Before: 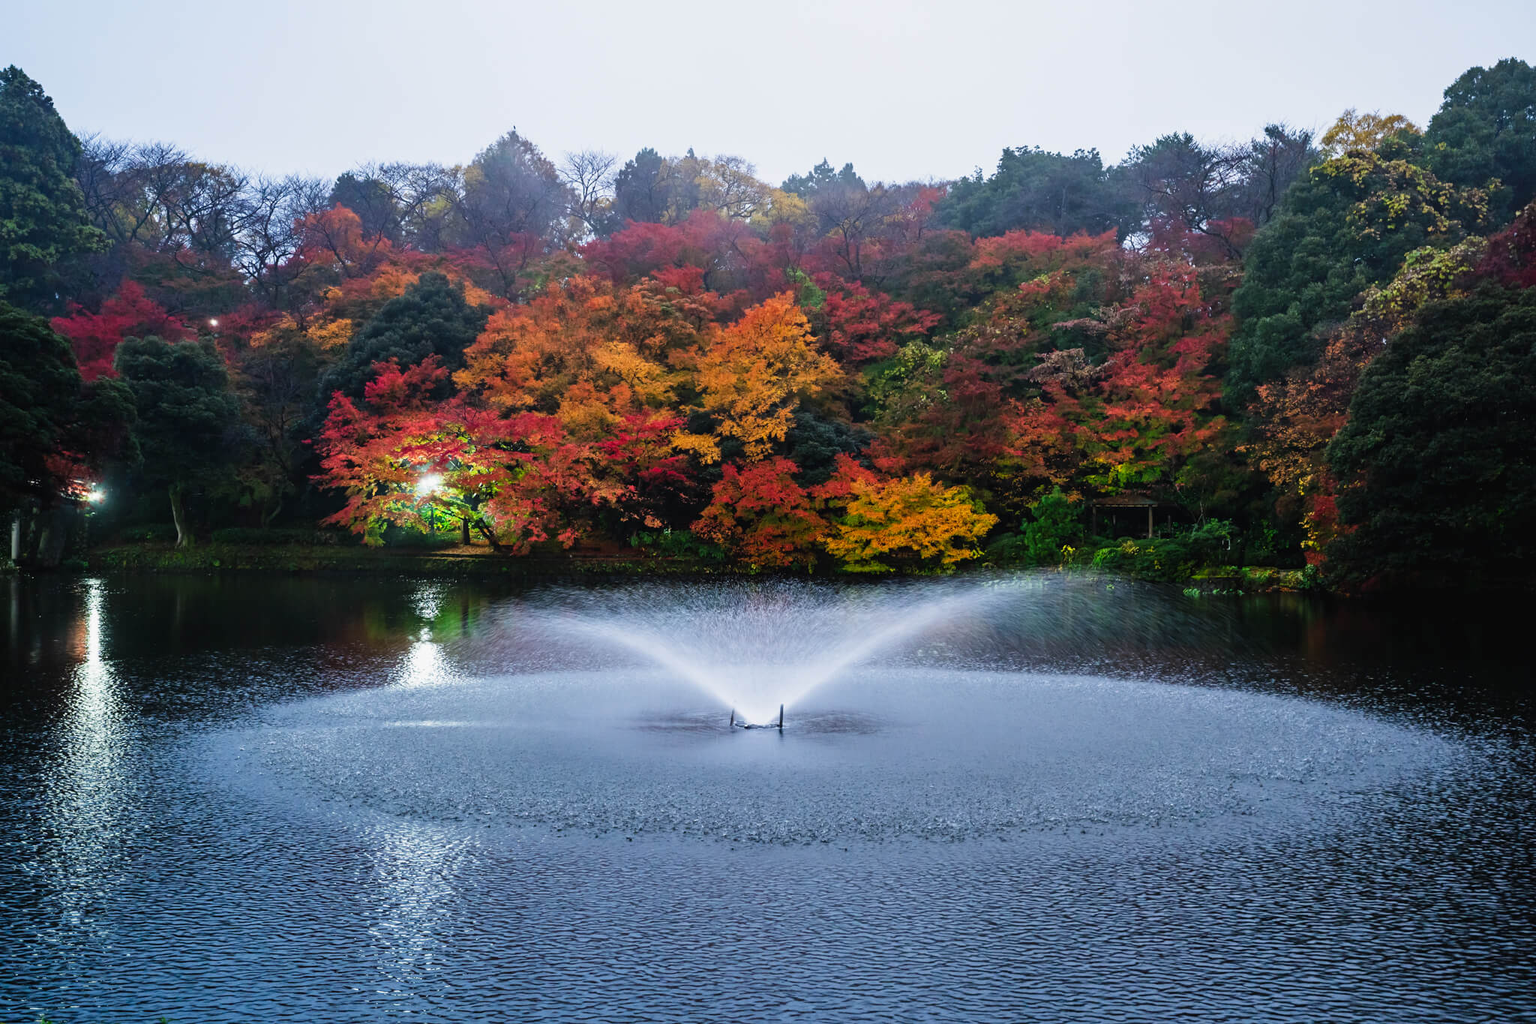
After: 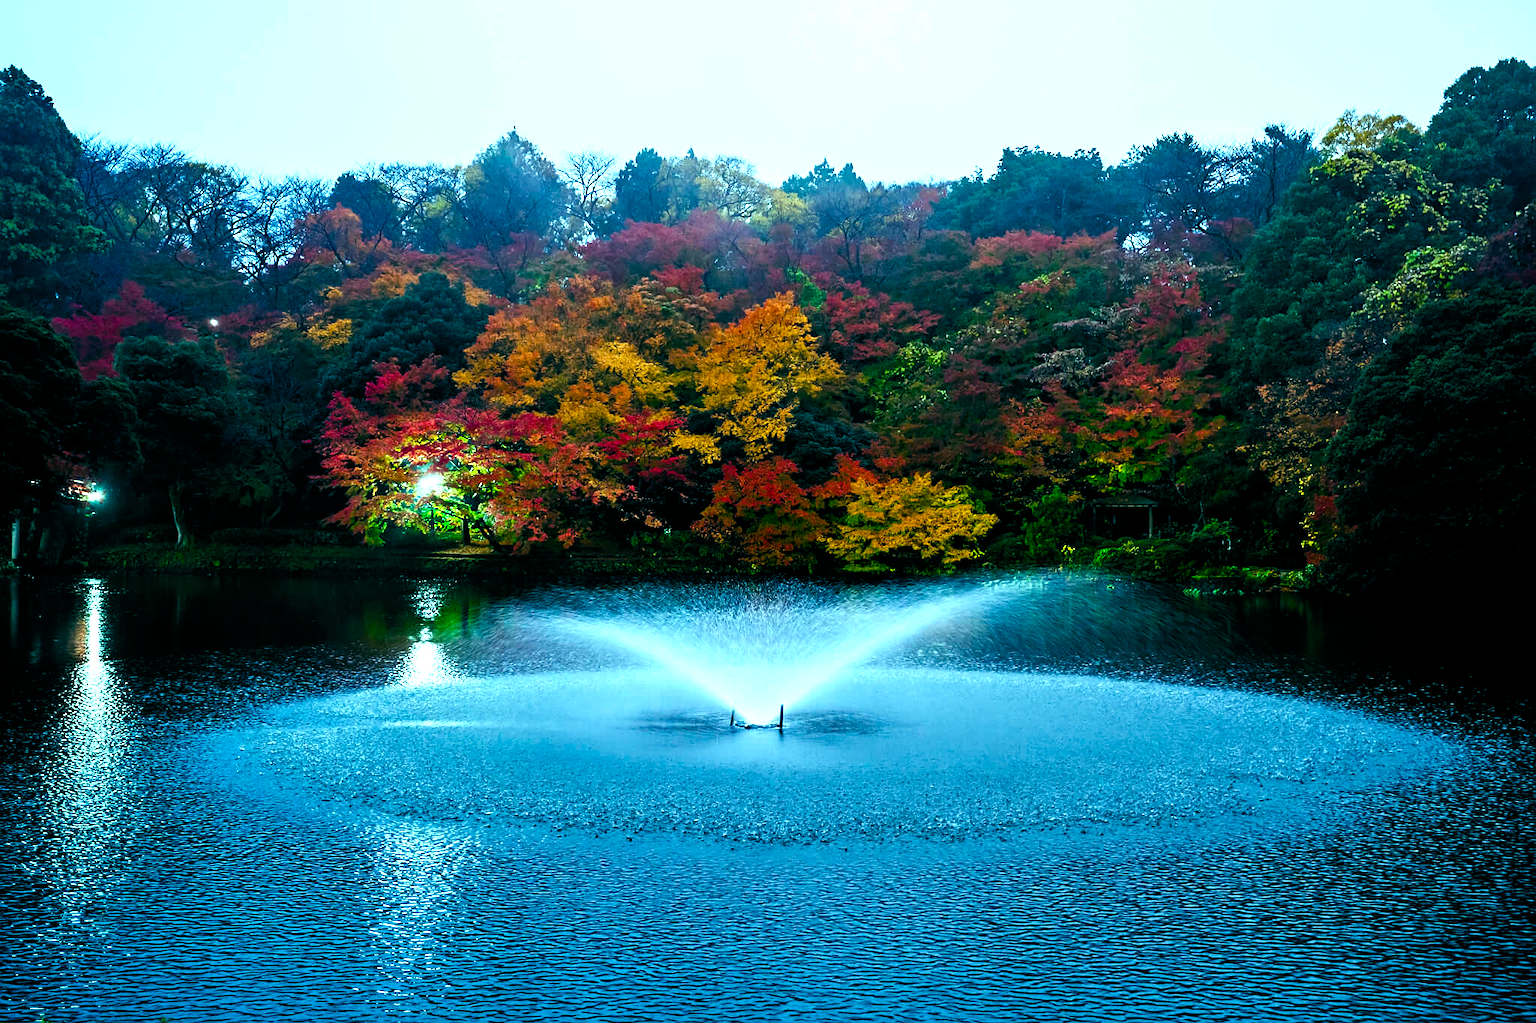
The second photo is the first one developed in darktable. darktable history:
color balance rgb: shadows lift › luminance -7.7%, shadows lift › chroma 2.13%, shadows lift › hue 165.27°, power › luminance -7.77%, power › chroma 1.1%, power › hue 215.88°, highlights gain › luminance 15.15%, highlights gain › chroma 7%, highlights gain › hue 125.57°, global offset › luminance -0.33%, global offset › chroma 0.11%, global offset › hue 165.27°, perceptual saturation grading › global saturation 24.42%, perceptual saturation grading › highlights -24.42%, perceptual saturation grading › mid-tones 24.42%, perceptual saturation grading › shadows 40%, perceptual brilliance grading › global brilliance -5%, perceptual brilliance grading › highlights 24.42%, perceptual brilliance grading › mid-tones 7%, perceptual brilliance grading › shadows -5%
sharpen: radius 1.559, amount 0.373, threshold 1.271
white balance: red 0.924, blue 1.095
